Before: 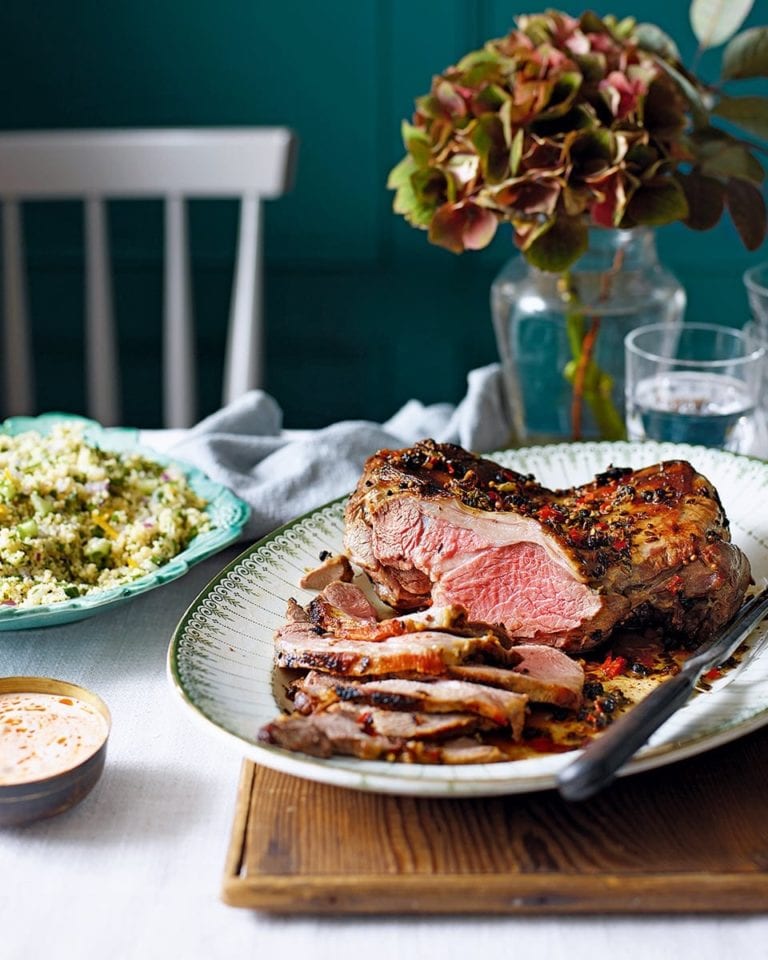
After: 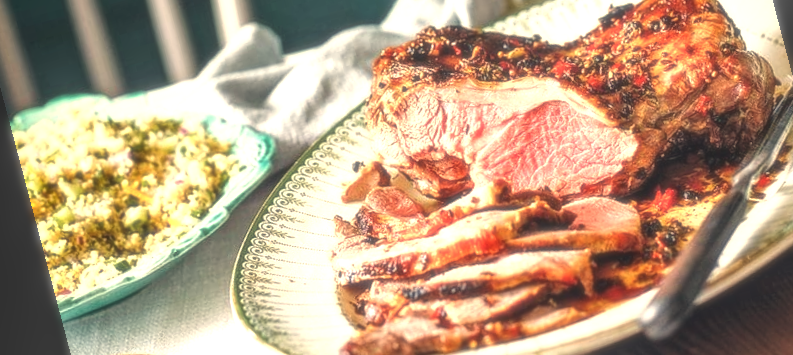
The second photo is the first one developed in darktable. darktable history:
soften: size 19.52%, mix 20.32%
crop and rotate: top 36.435%
local contrast: highlights 0%, shadows 0%, detail 133%
rotate and perspective: rotation -14.8°, crop left 0.1, crop right 0.903, crop top 0.25, crop bottom 0.748
white balance: red 1.123, blue 0.83
exposure: black level correction -0.005, exposure 1 EV, compensate highlight preservation false
